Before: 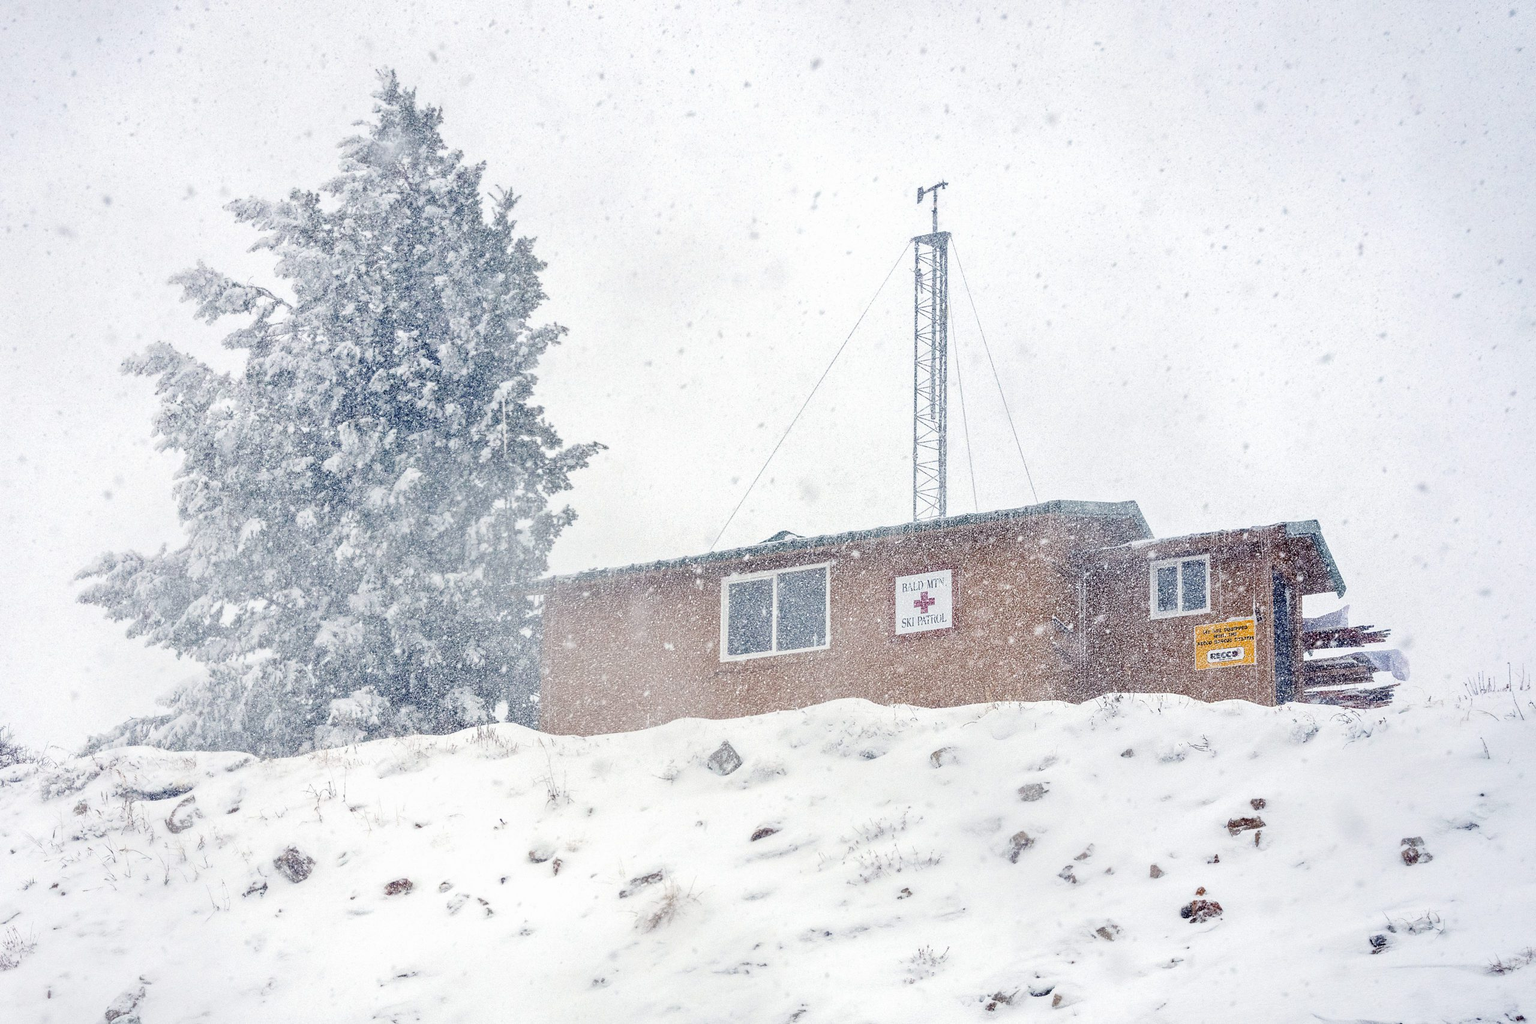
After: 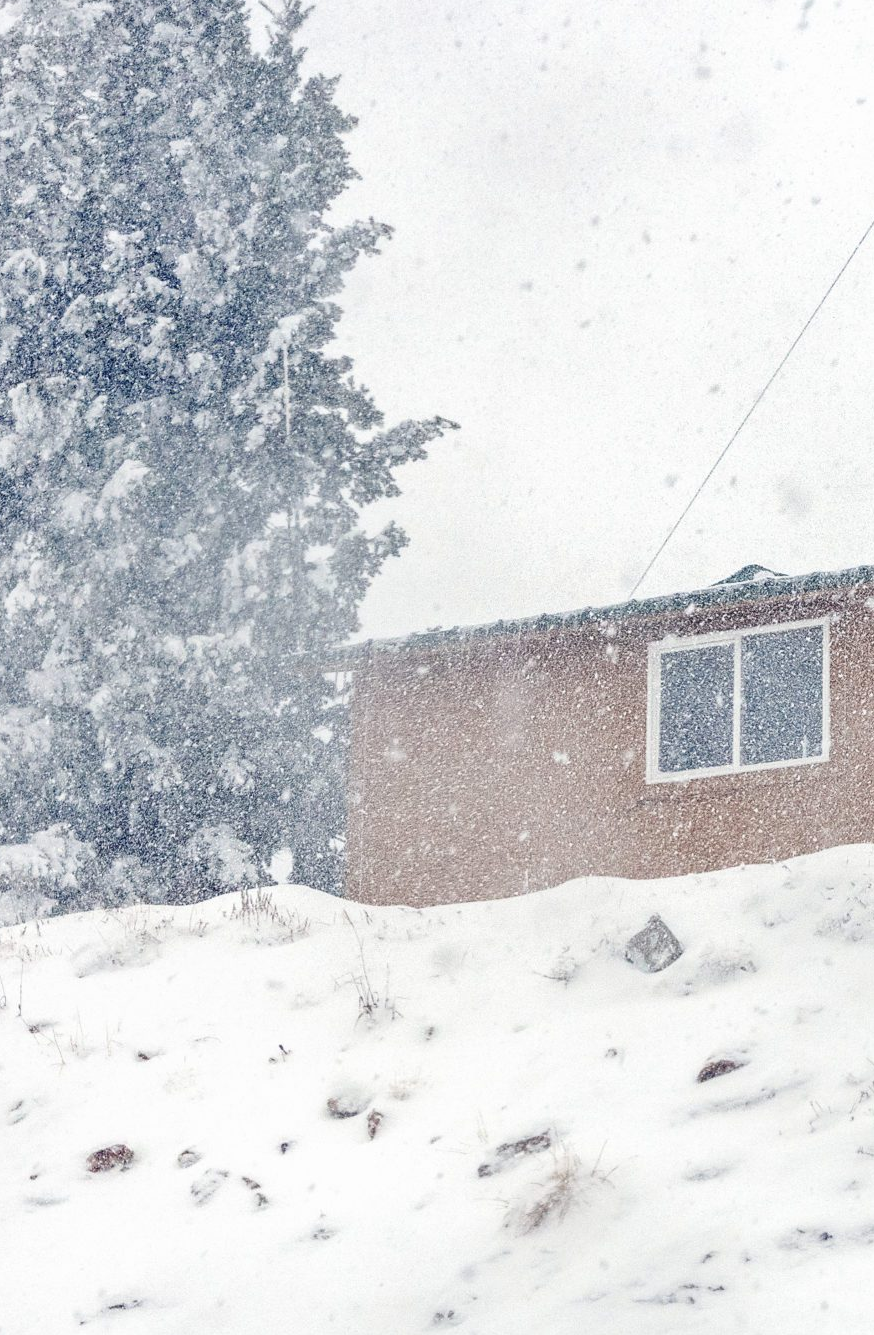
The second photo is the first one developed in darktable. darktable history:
crop and rotate: left 21.65%, top 18.779%, right 44.172%, bottom 2.994%
